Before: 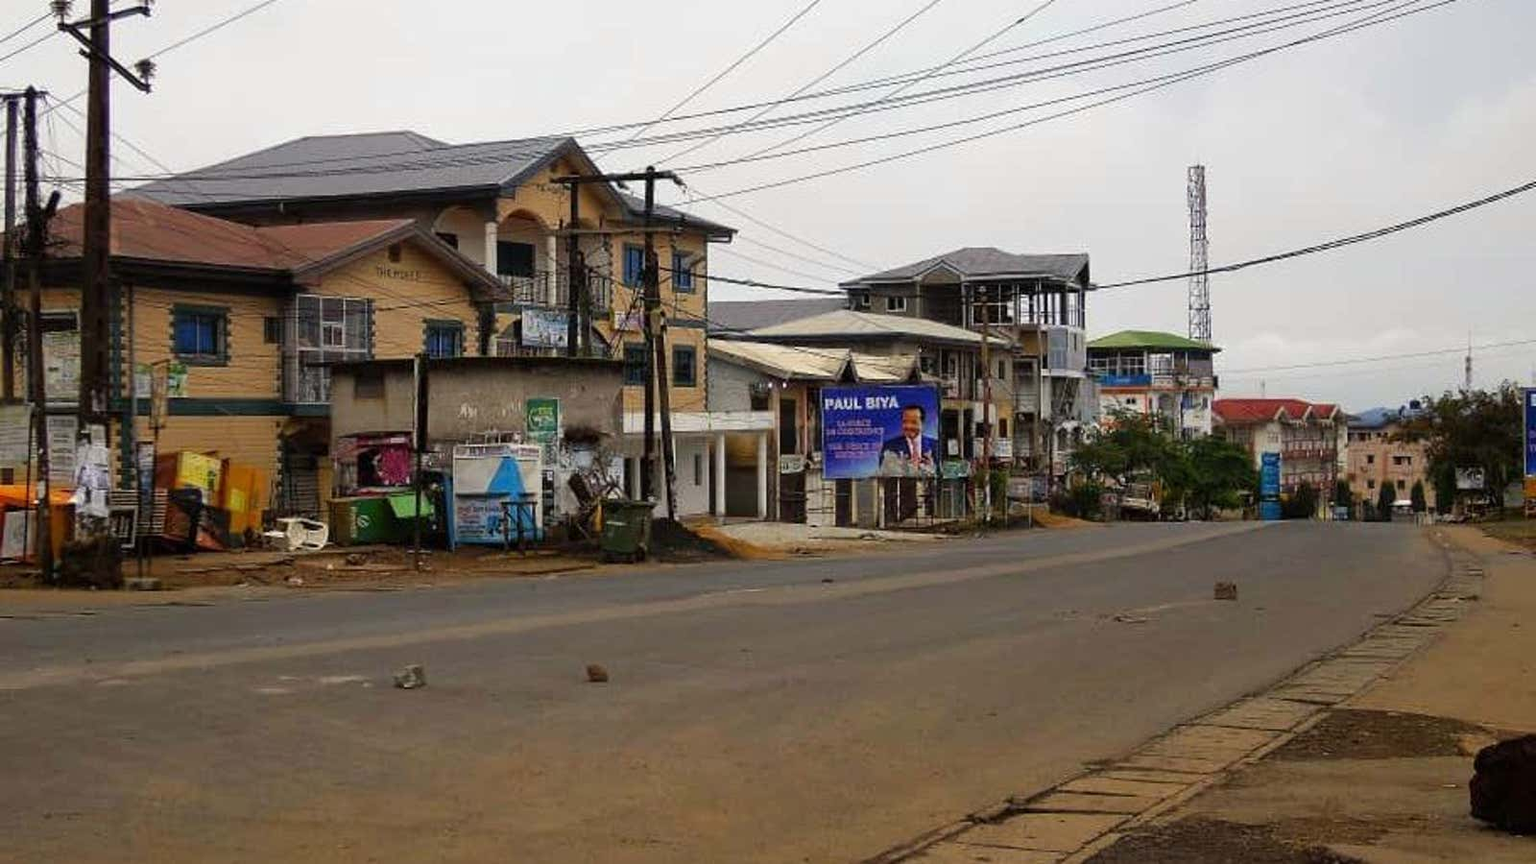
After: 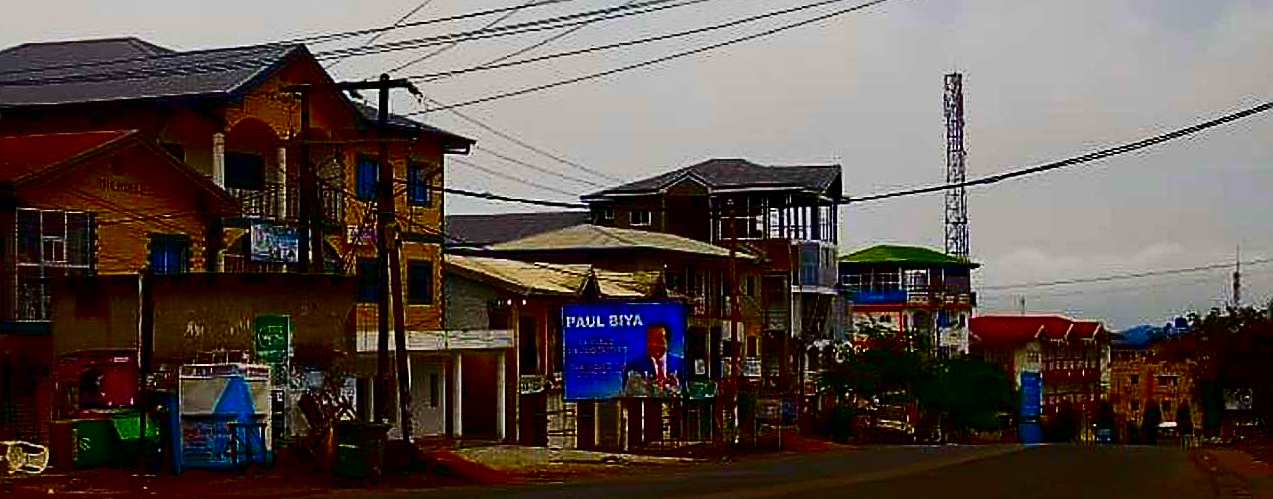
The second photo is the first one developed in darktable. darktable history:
sharpen: radius 1.646, amount 1.307
crop: left 18.331%, top 11.069%, right 2.081%, bottom 33.434%
exposure: exposure -0.17 EV, compensate highlight preservation false
contrast brightness saturation: brightness -0.98, saturation 0.986
base curve: curves: ch0 [(0, 0) (0.088, 0.125) (0.176, 0.251) (0.354, 0.501) (0.613, 0.749) (1, 0.877)]
